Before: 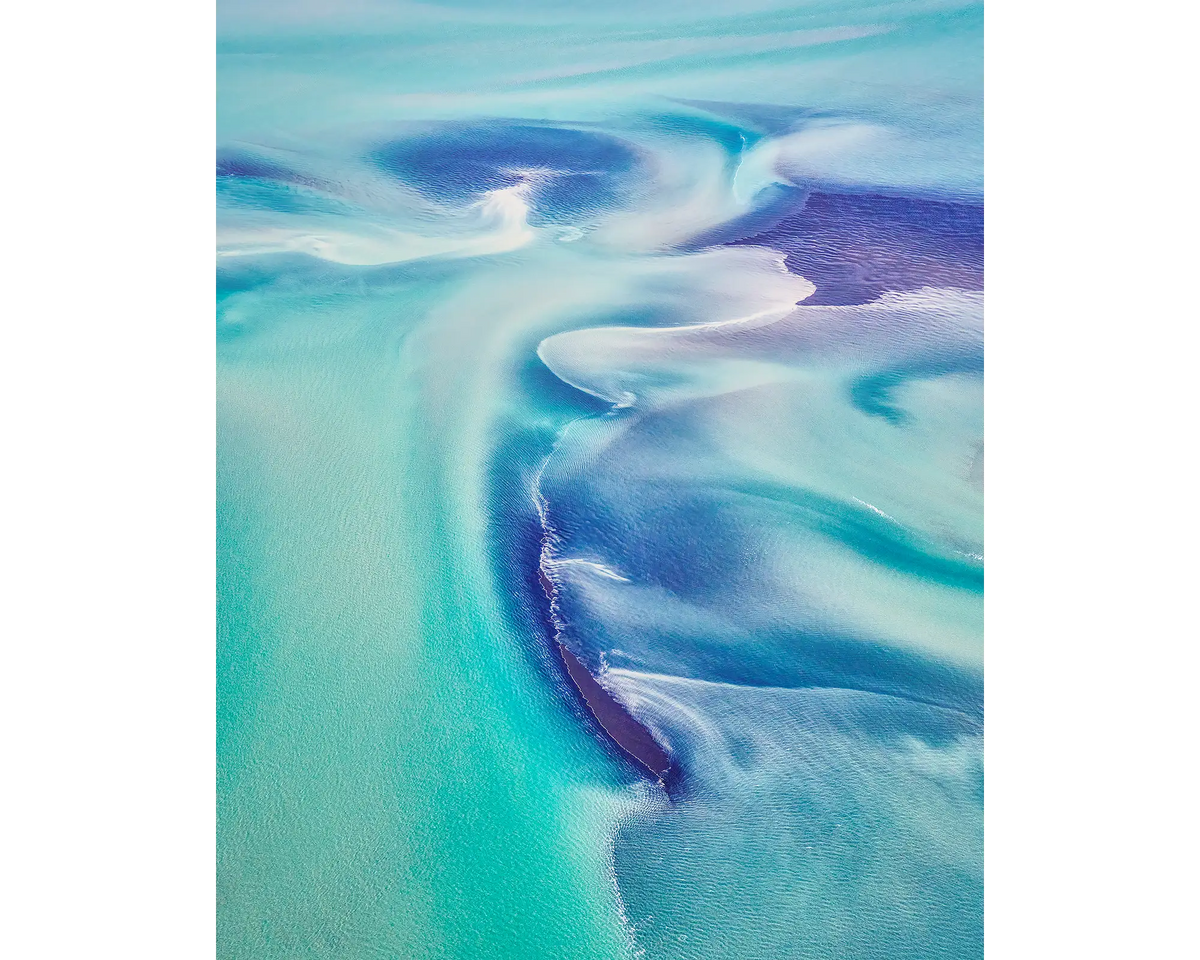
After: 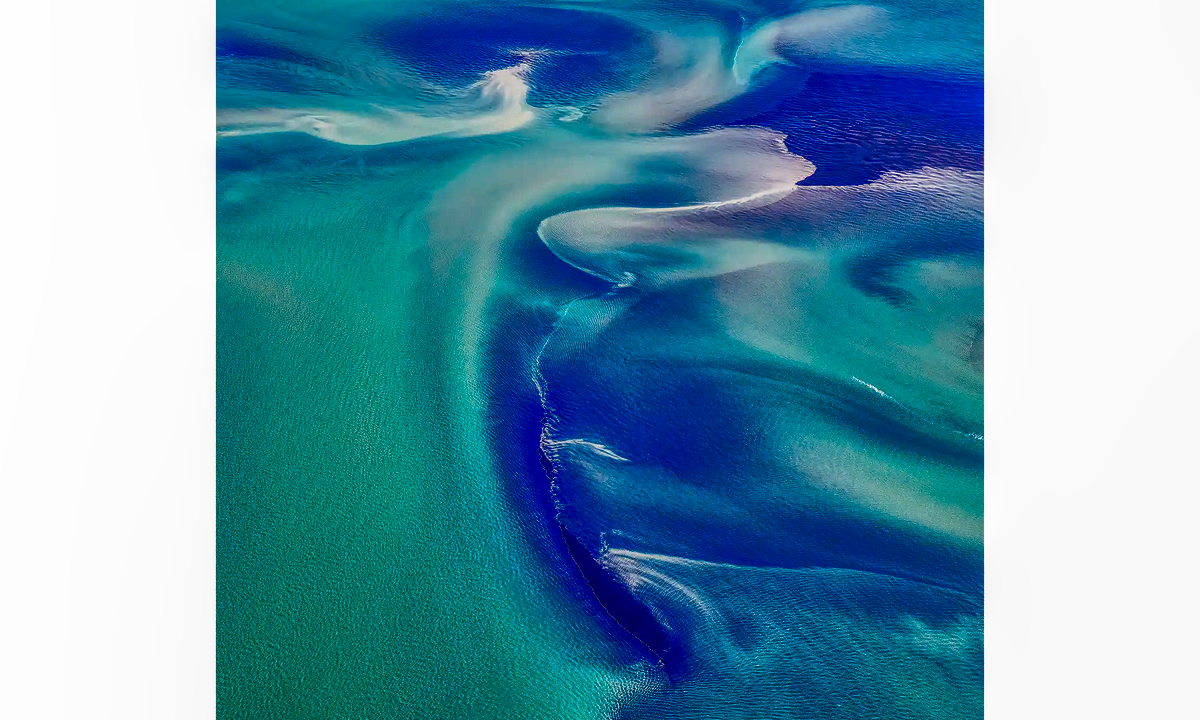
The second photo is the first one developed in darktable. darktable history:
crop and rotate: top 12.5%, bottom 12.5%
contrast brightness saturation: brightness -1, saturation 1
local contrast: on, module defaults
